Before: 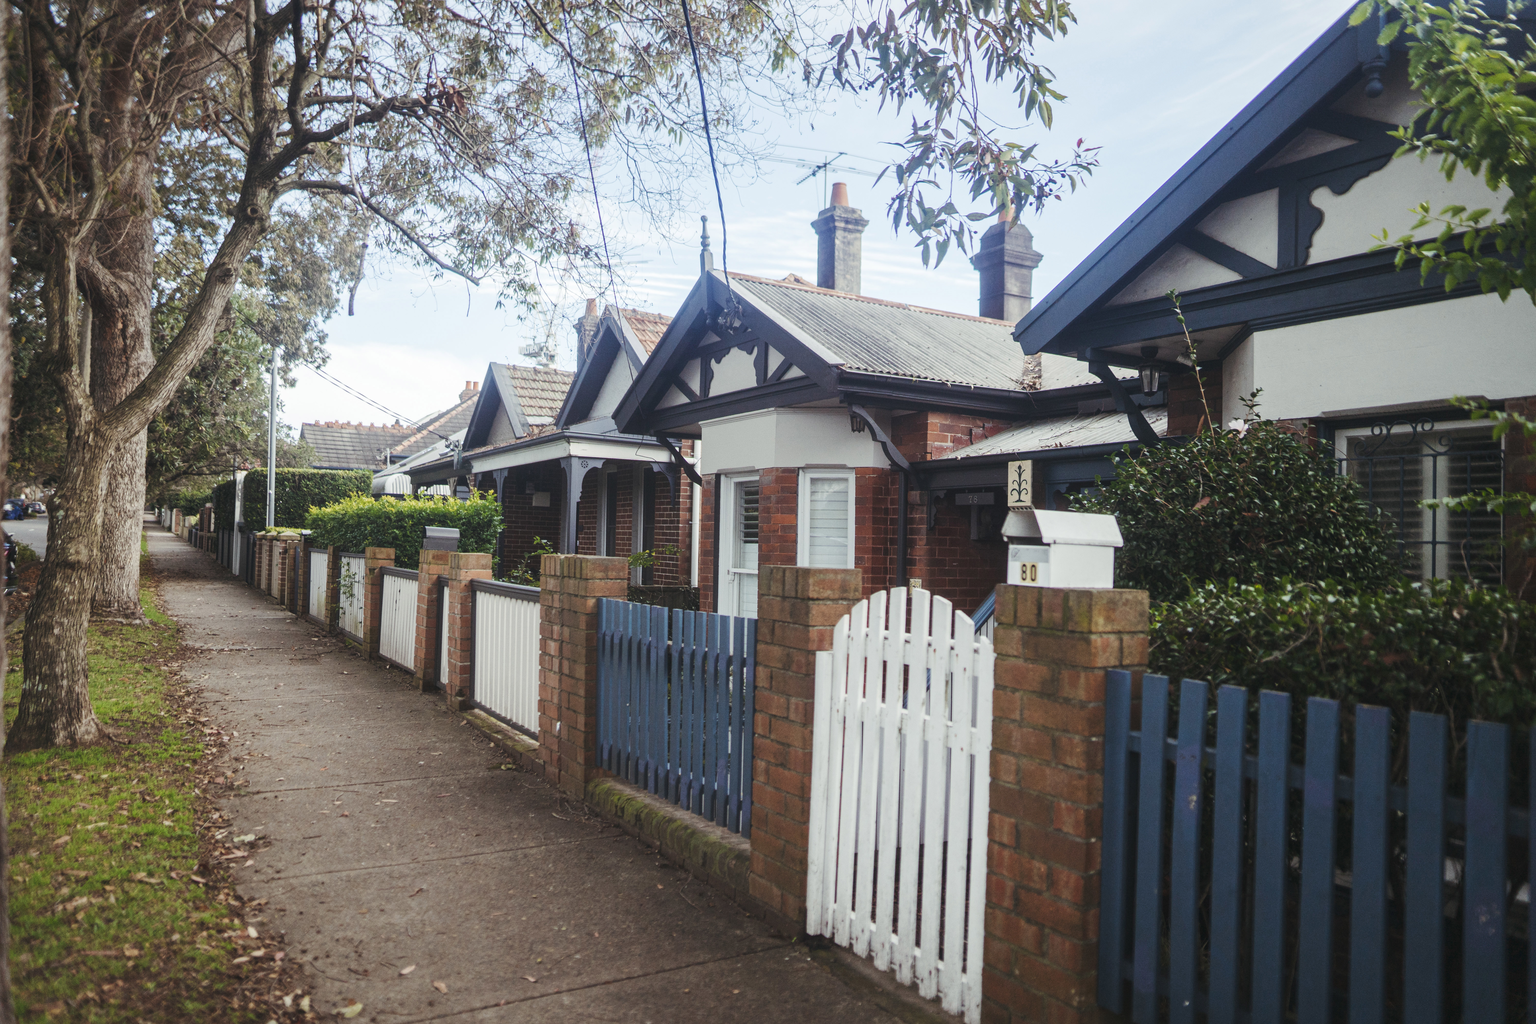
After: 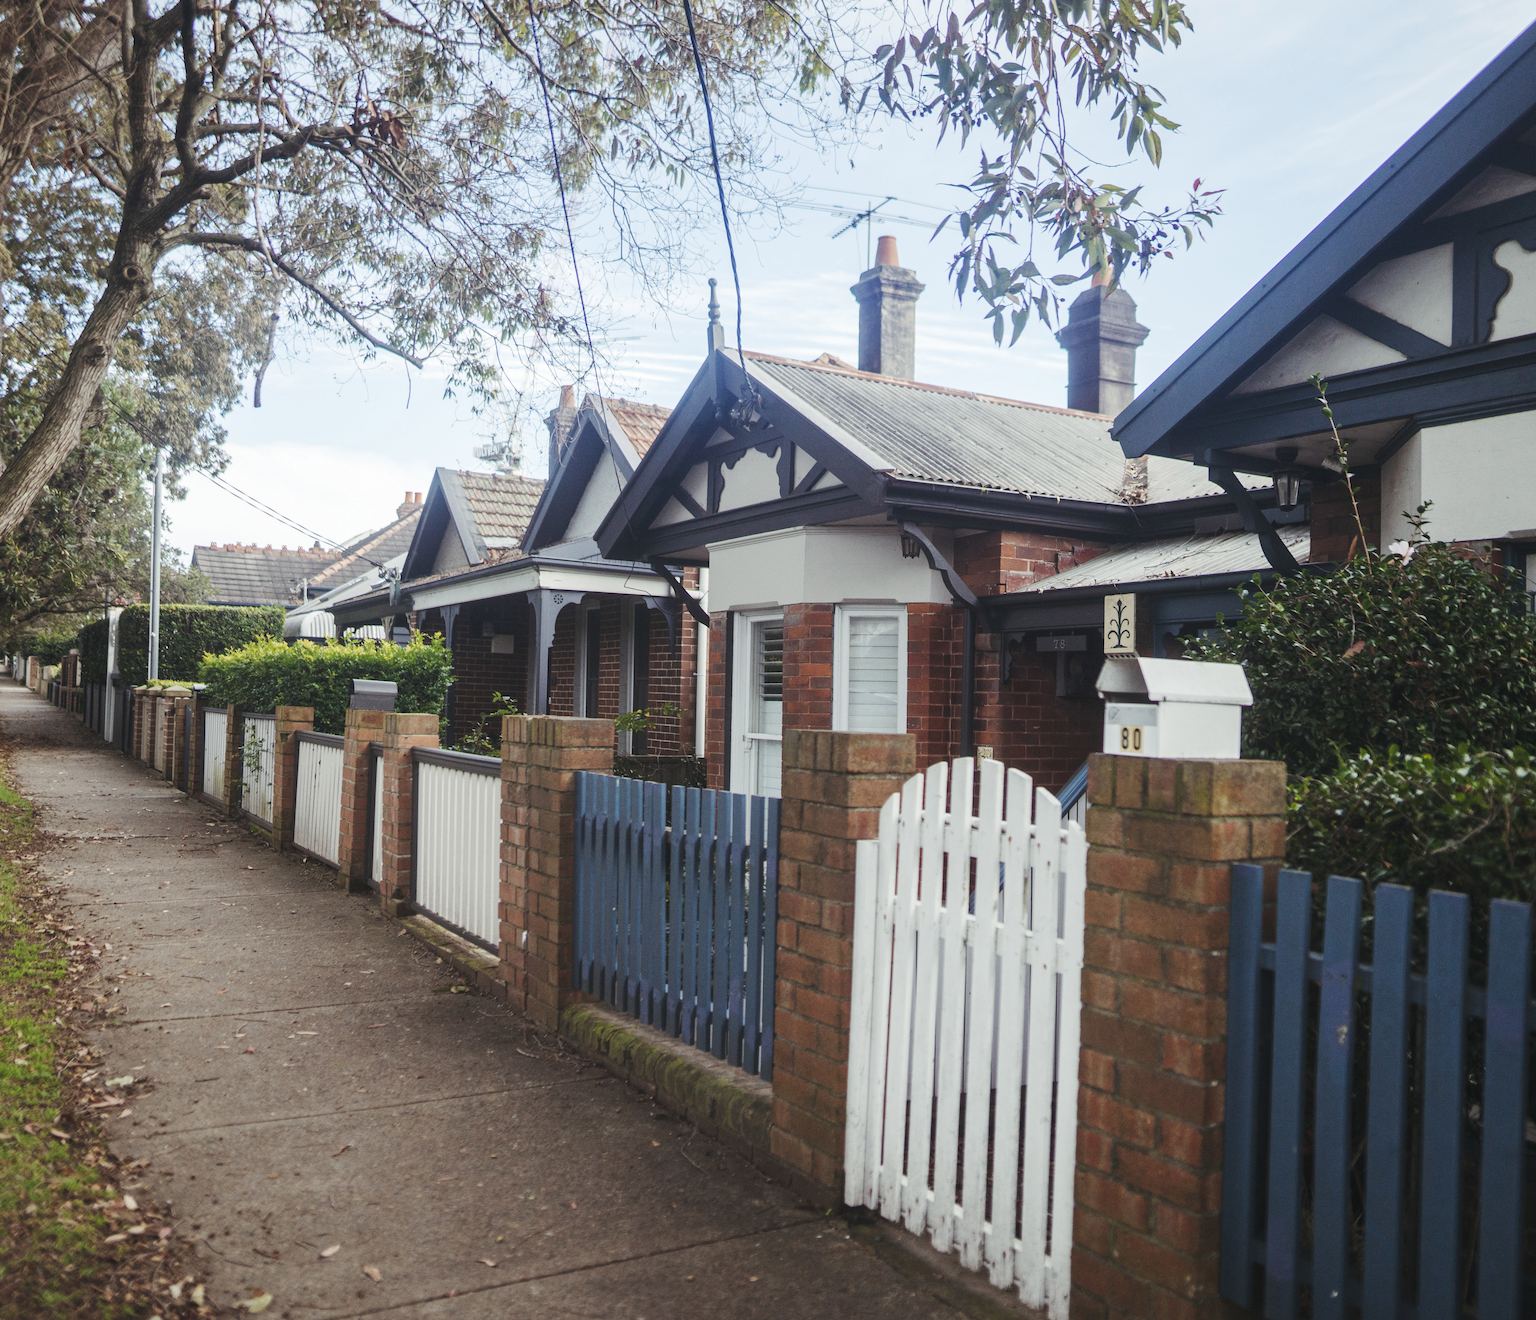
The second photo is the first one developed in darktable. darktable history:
crop: left 9.884%, right 12.563%
